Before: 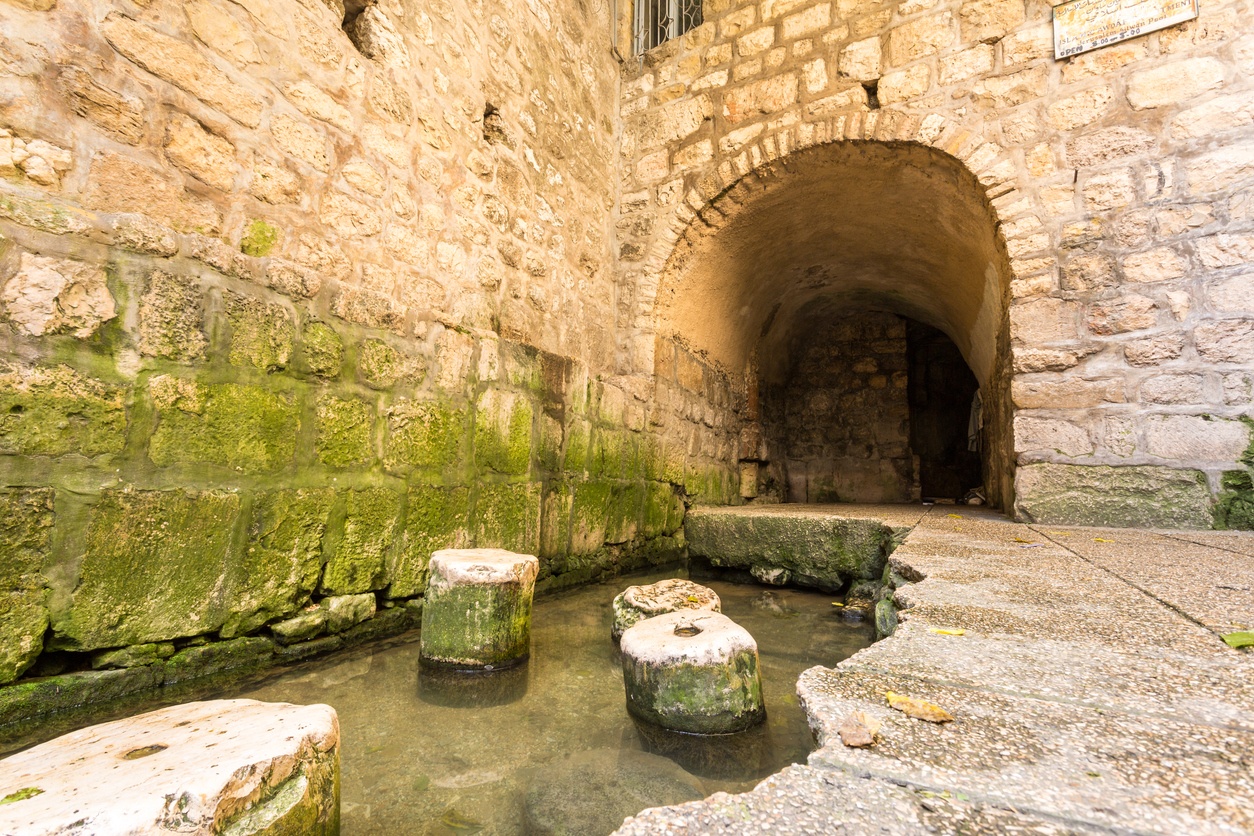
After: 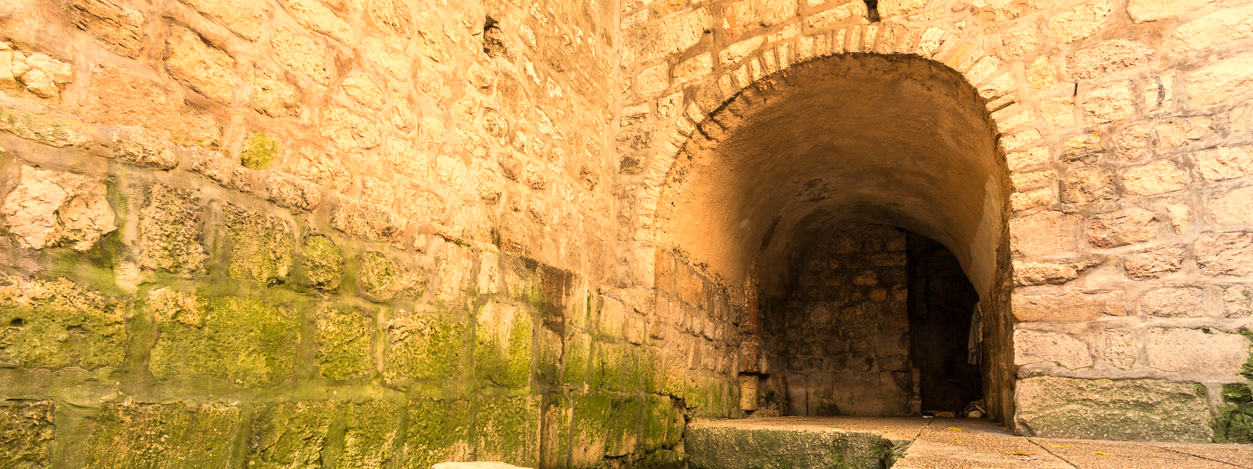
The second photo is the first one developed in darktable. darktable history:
crop and rotate: top 10.605%, bottom 33.274%
white balance: red 1.123, blue 0.83
